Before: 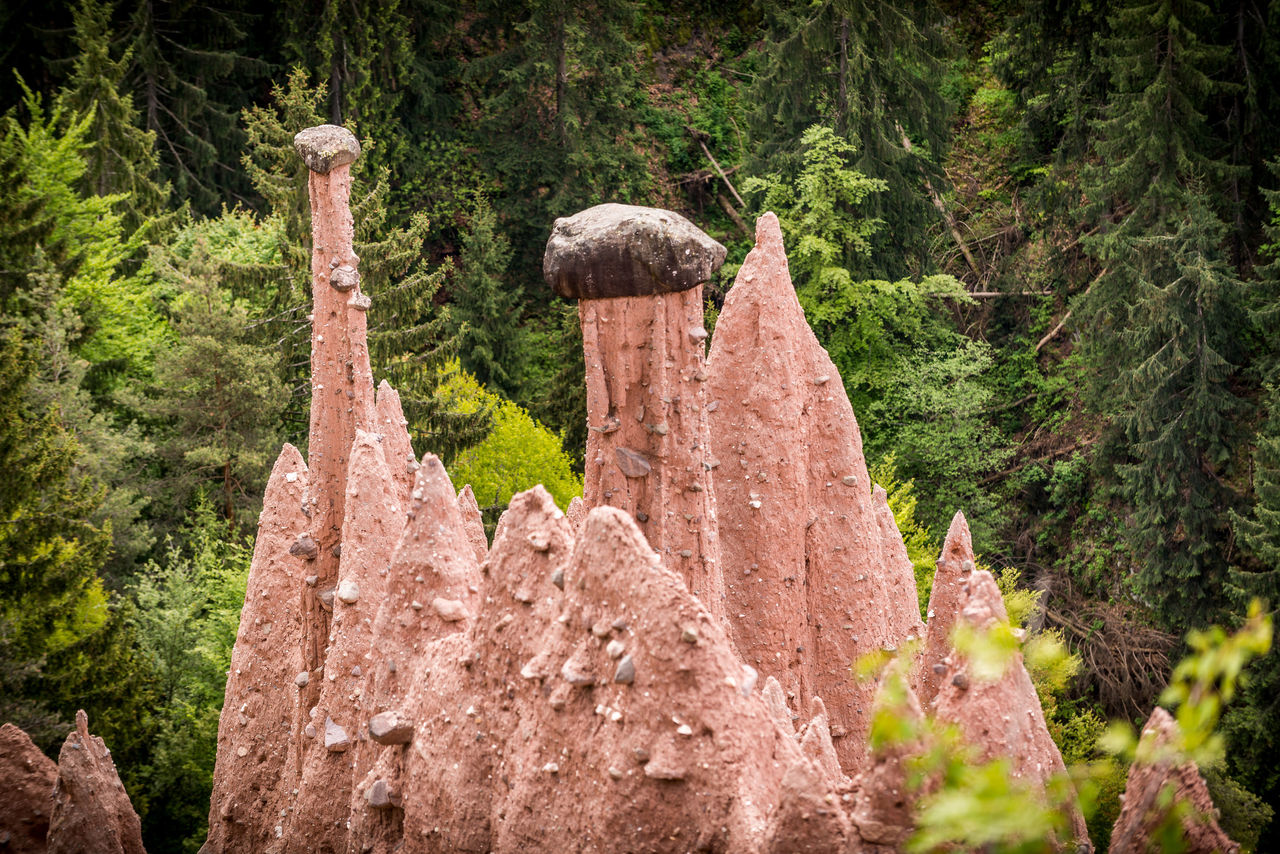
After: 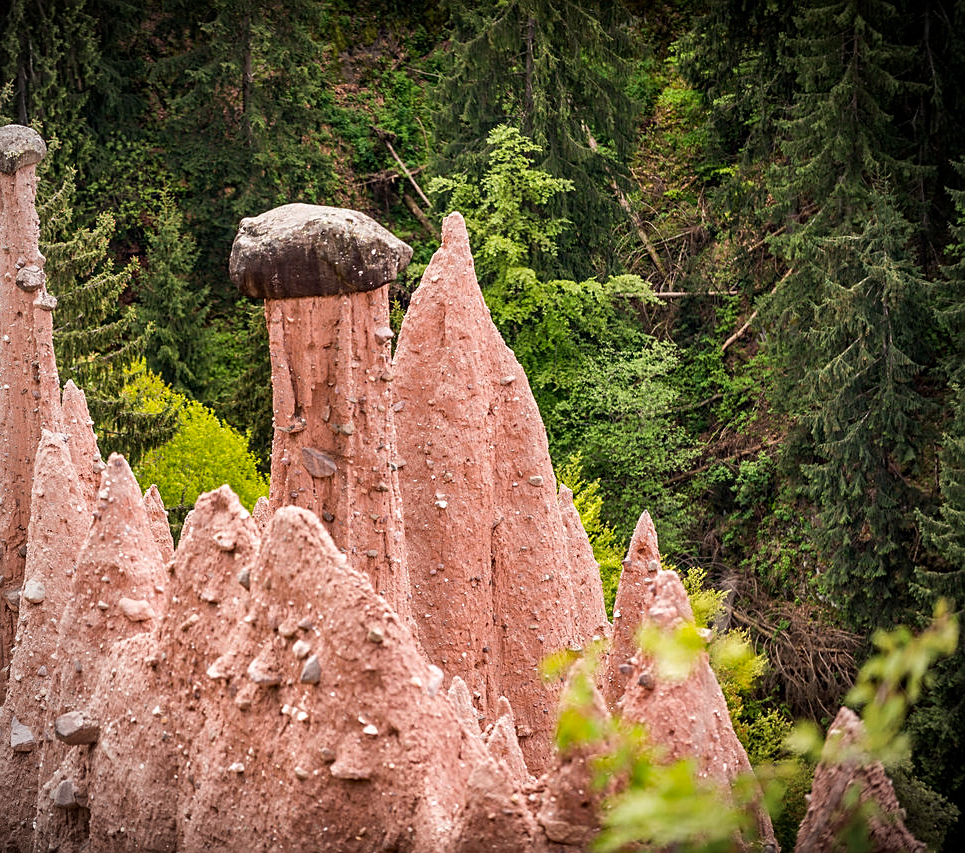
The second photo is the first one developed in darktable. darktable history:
vignetting: fall-off radius 60.92%
sharpen: radius 1.967
contrast brightness saturation: saturation 0.1
crop and rotate: left 24.6%
